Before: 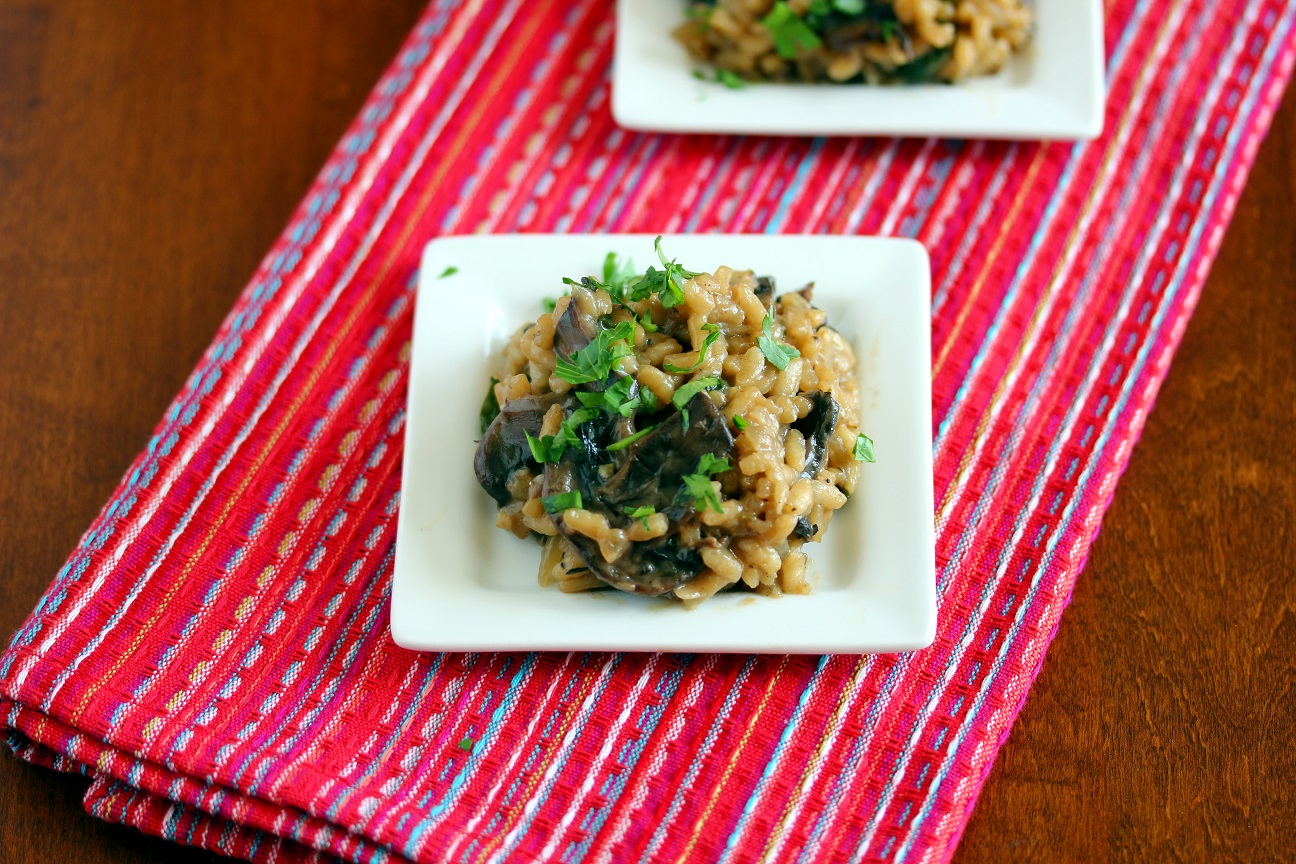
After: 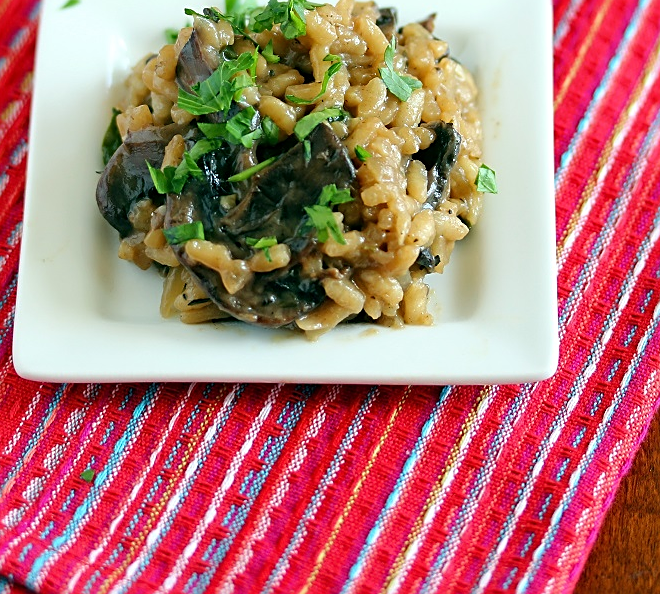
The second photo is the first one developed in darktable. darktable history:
crop and rotate: left 29.237%, top 31.152%, right 19.807%
sharpen: on, module defaults
